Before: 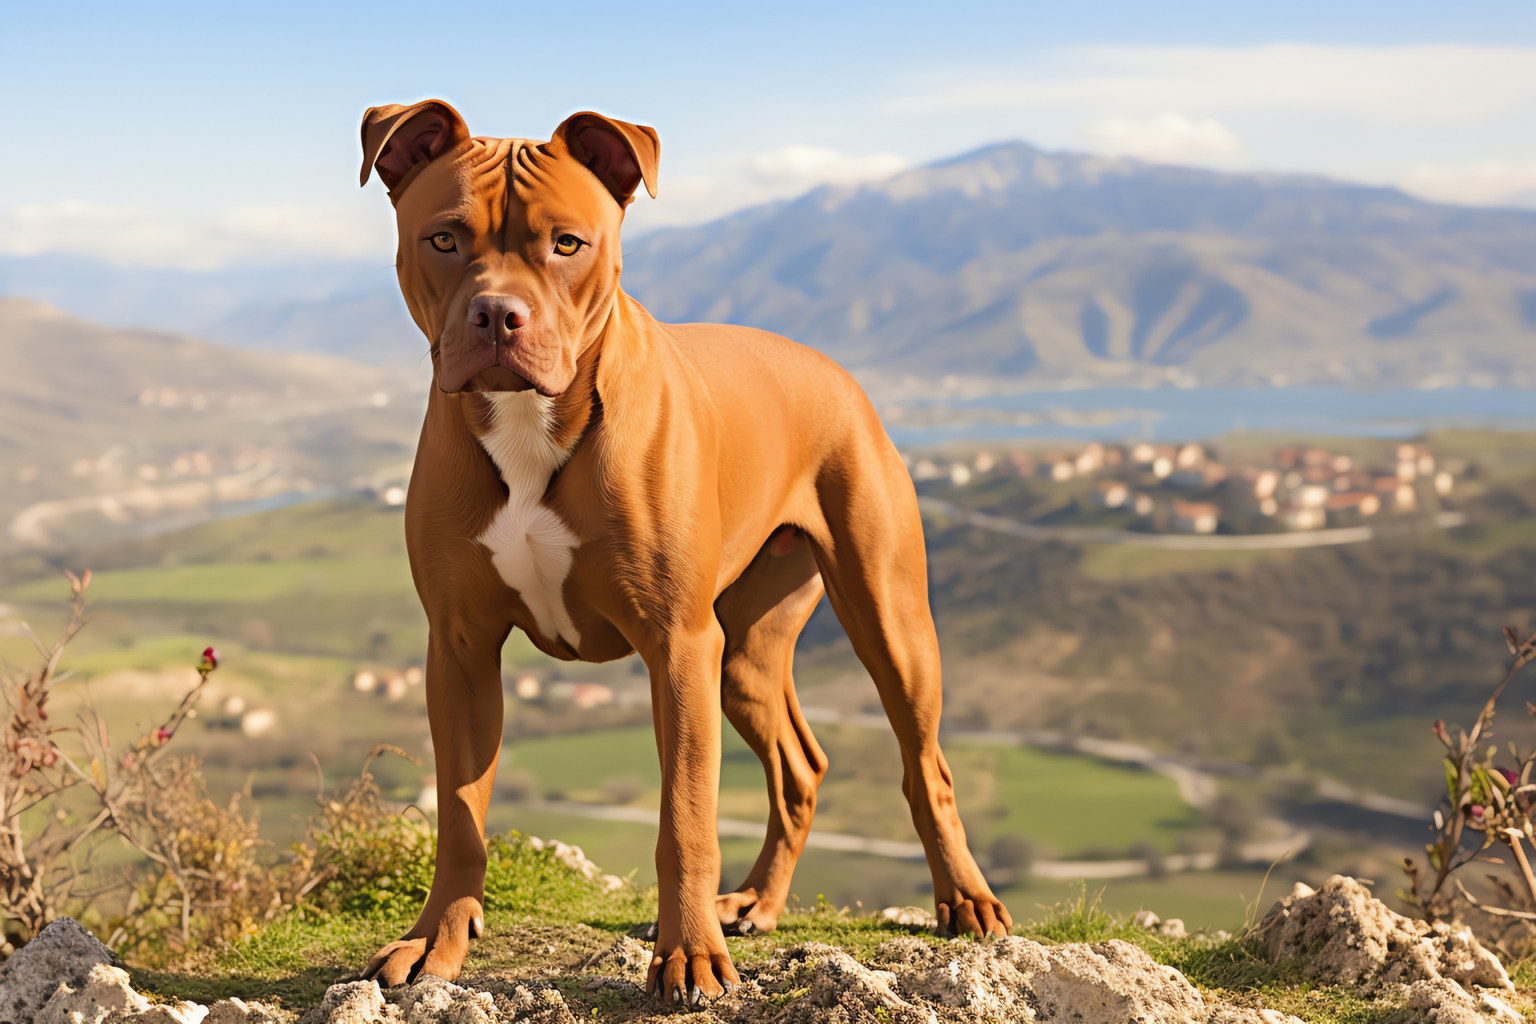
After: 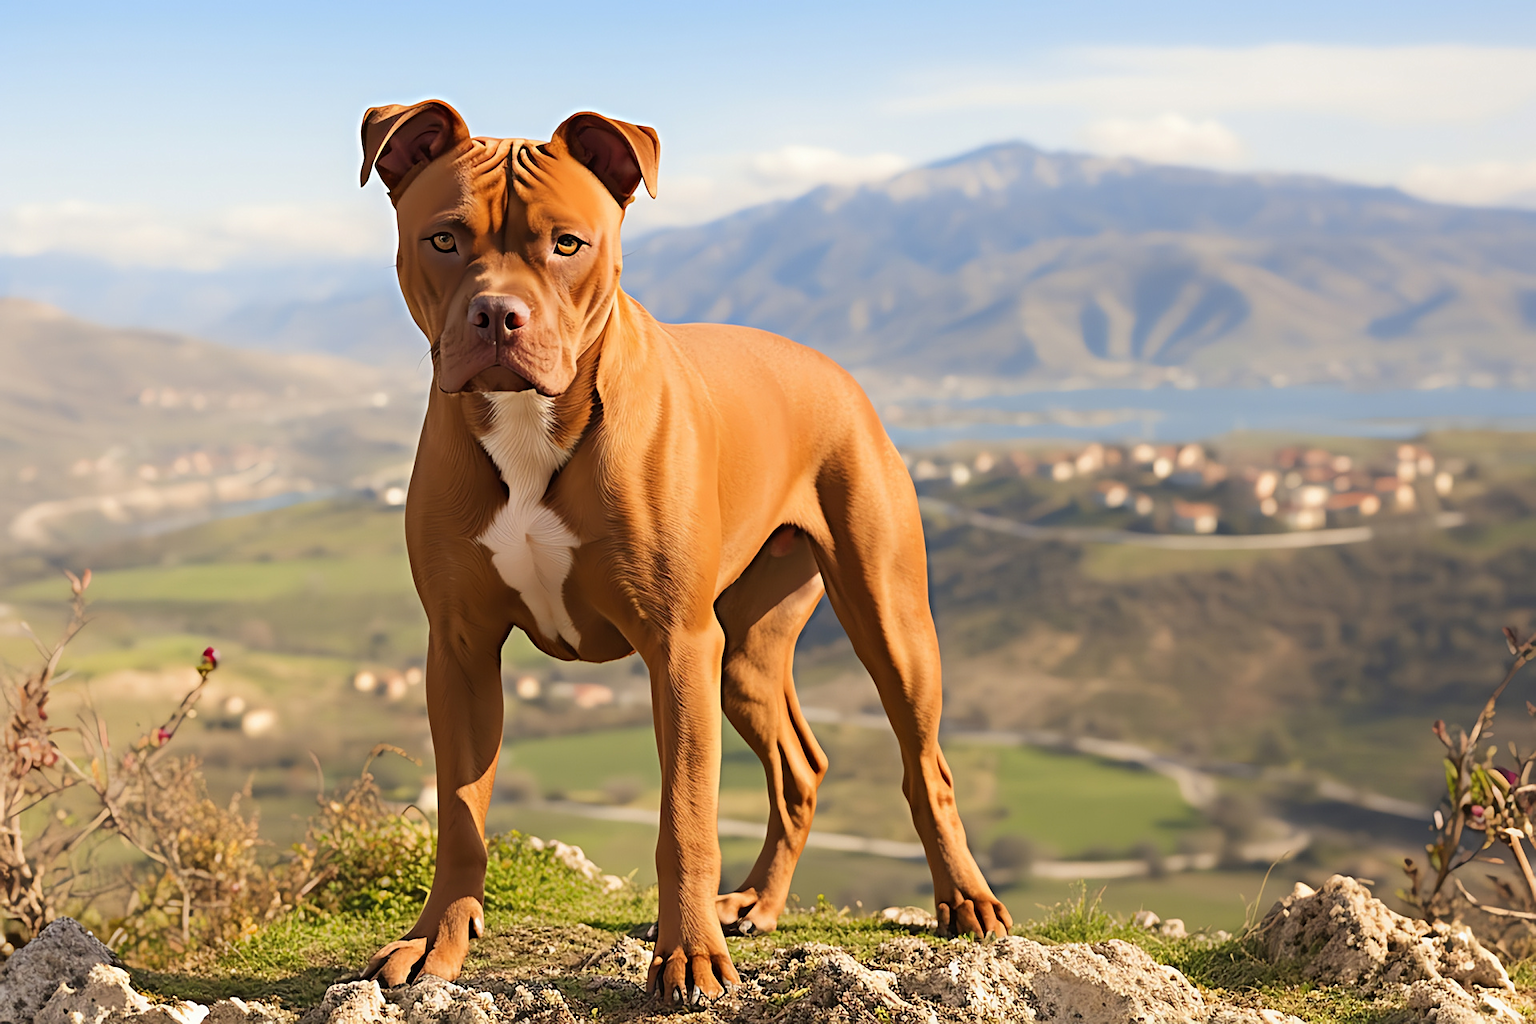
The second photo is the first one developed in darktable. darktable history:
sharpen: on, module defaults
exposure: exposure 0.02 EV, compensate highlight preservation false
